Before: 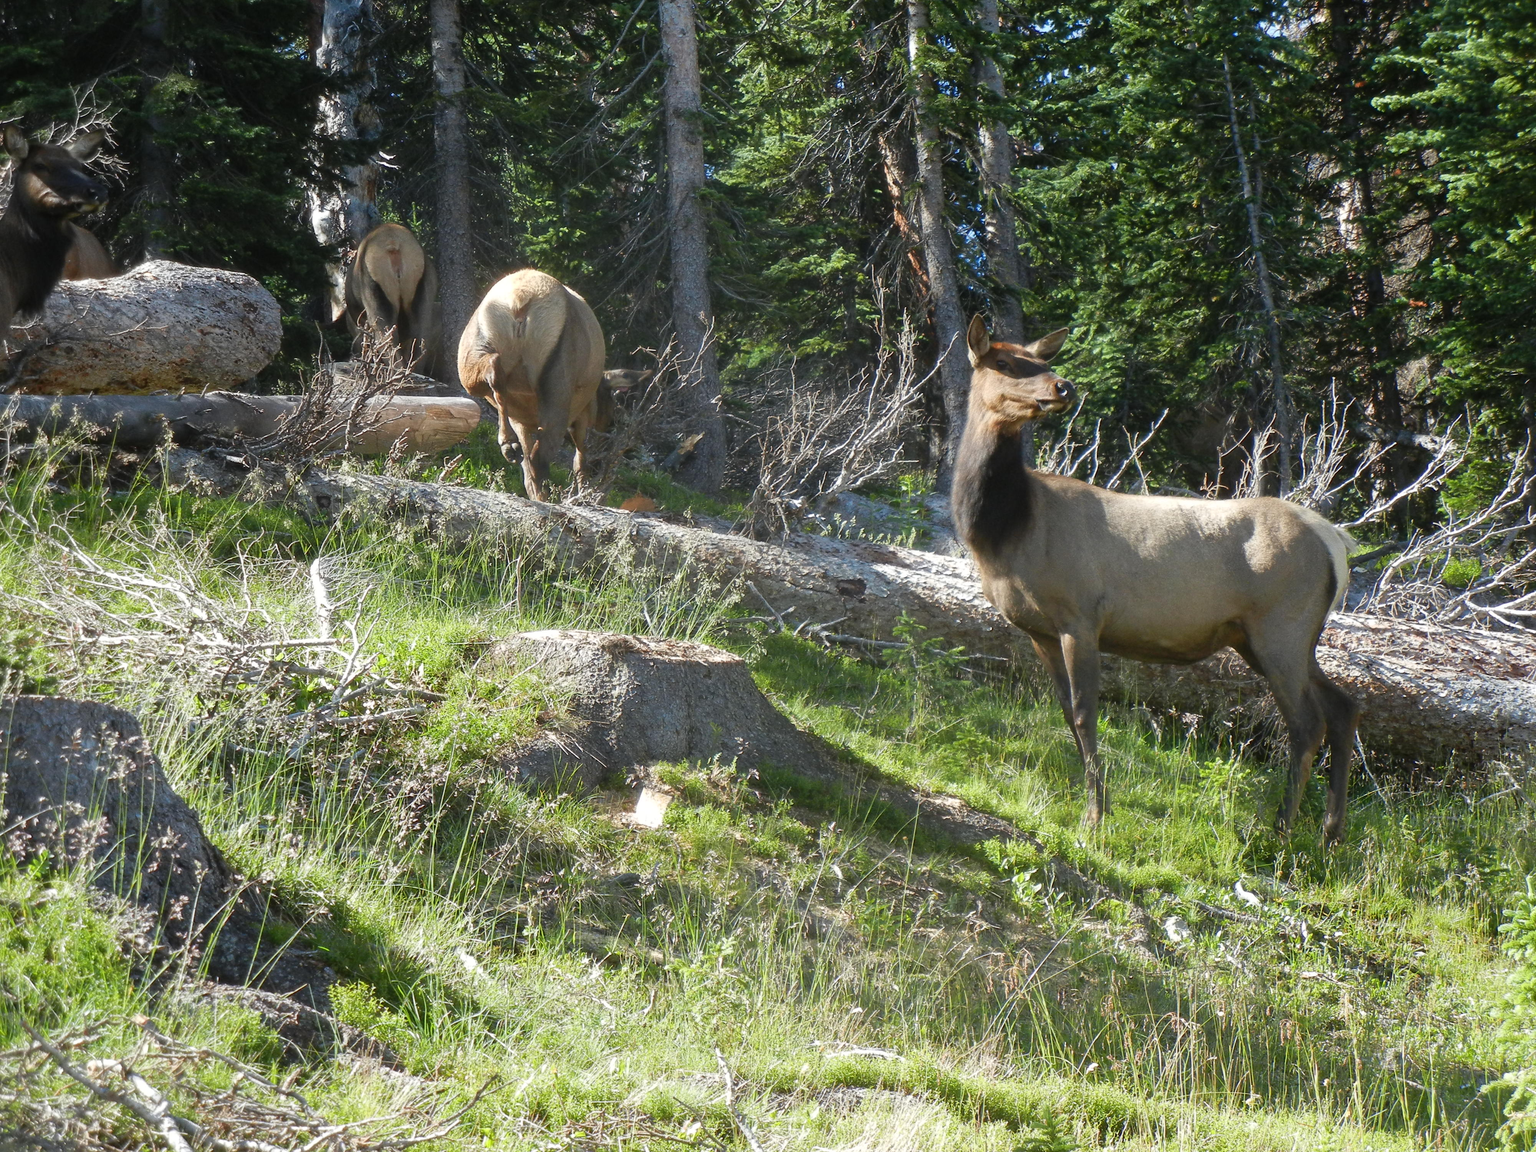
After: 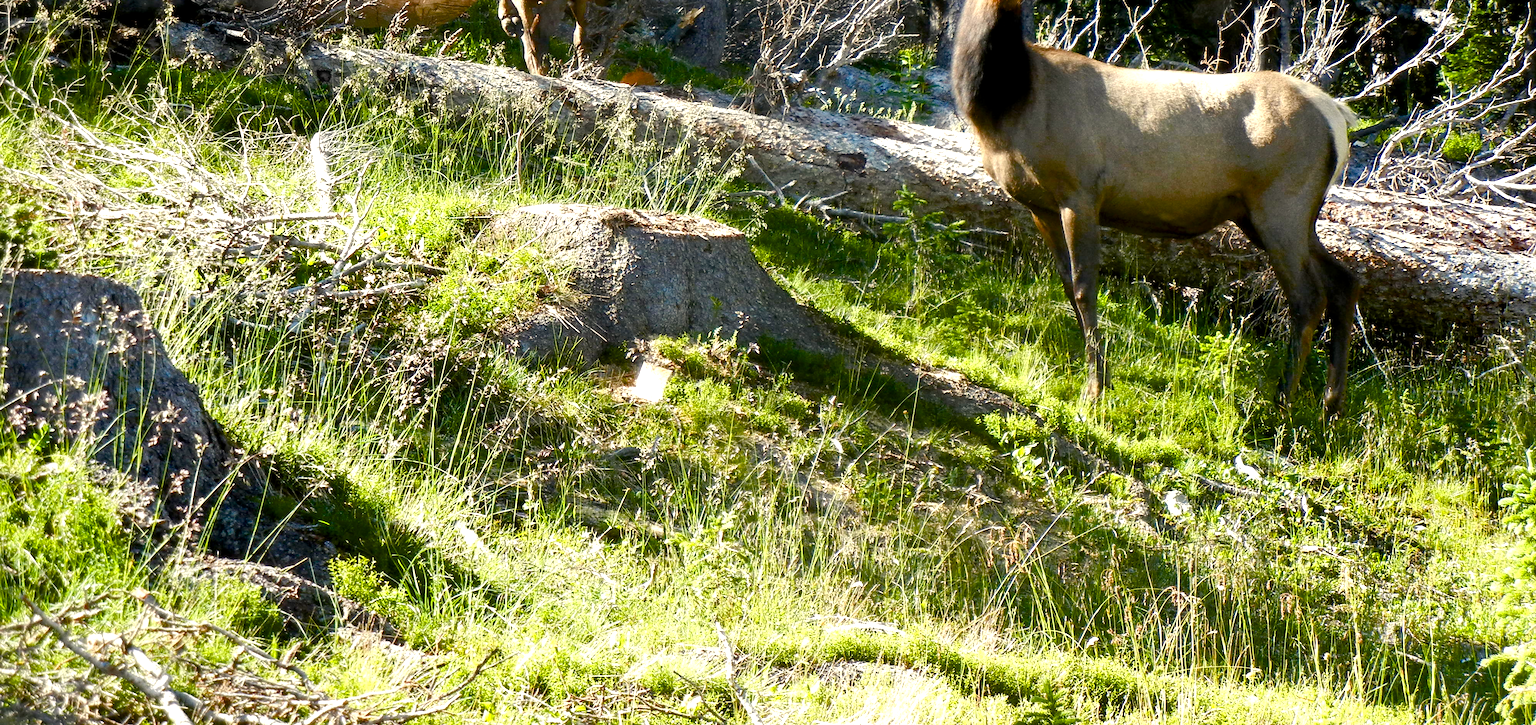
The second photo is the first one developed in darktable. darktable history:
crop and rotate: top 37.017%
color balance rgb: highlights gain › chroma 3.07%, highlights gain › hue 77.66°, global offset › luminance -0.891%, linear chroma grading › global chroma 9.775%, perceptual saturation grading › global saturation 26.294%, perceptual saturation grading › highlights -27.745%, perceptual saturation grading › mid-tones 15.609%, perceptual saturation grading › shadows 34.306%, global vibrance 10.66%, saturation formula JzAzBz (2021)
tone equalizer: -8 EV -0.73 EV, -7 EV -0.709 EV, -6 EV -0.585 EV, -5 EV -0.362 EV, -3 EV 0.381 EV, -2 EV 0.6 EV, -1 EV 0.679 EV, +0 EV 0.738 EV, edges refinement/feathering 500, mask exposure compensation -1.57 EV, preserve details no
